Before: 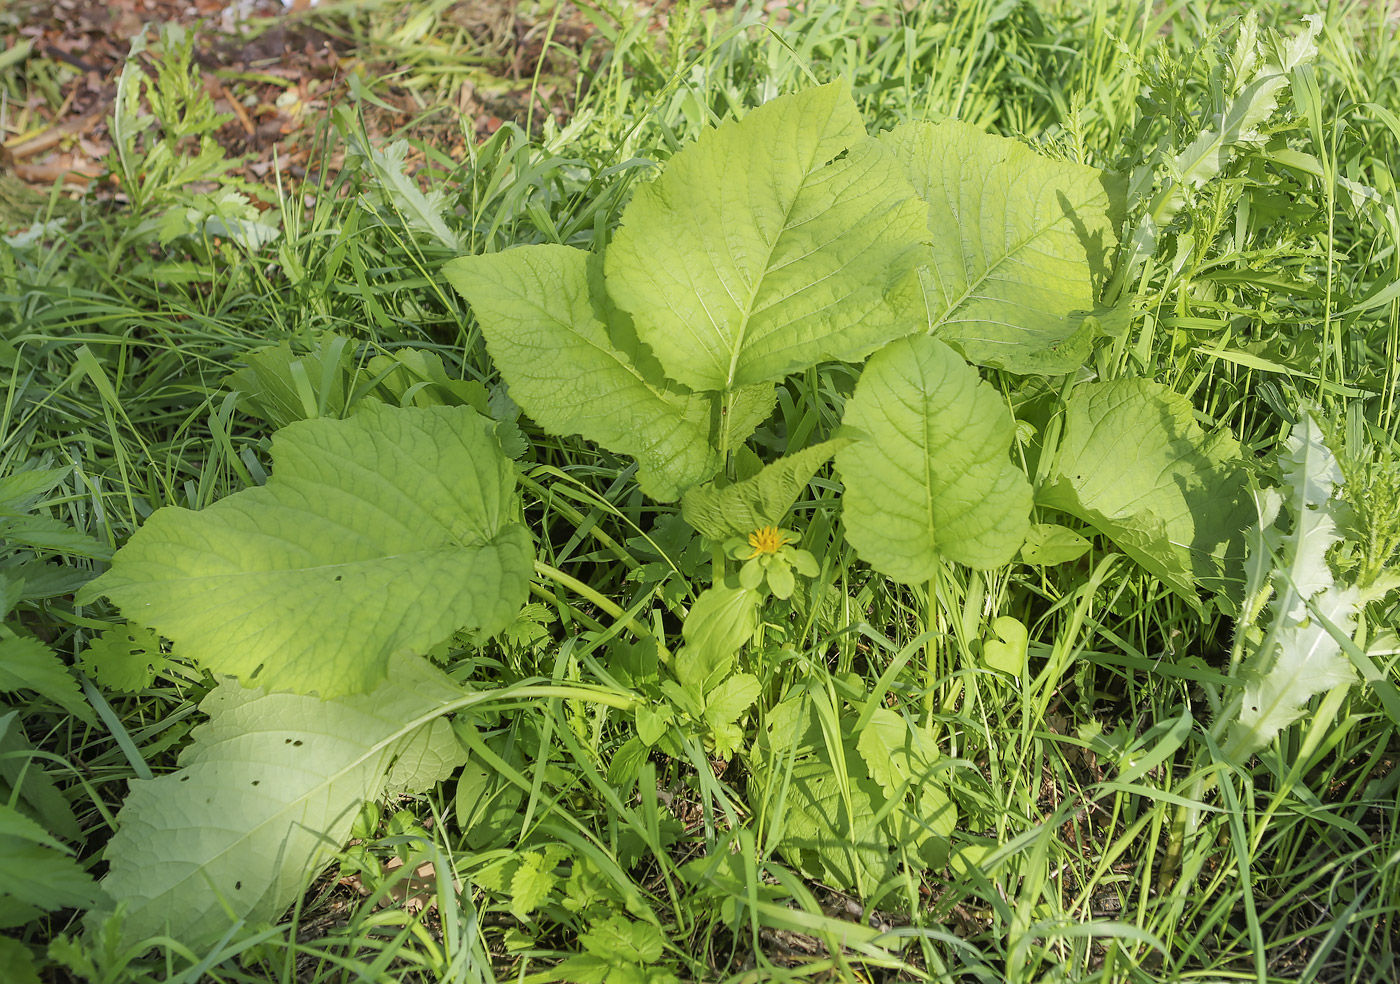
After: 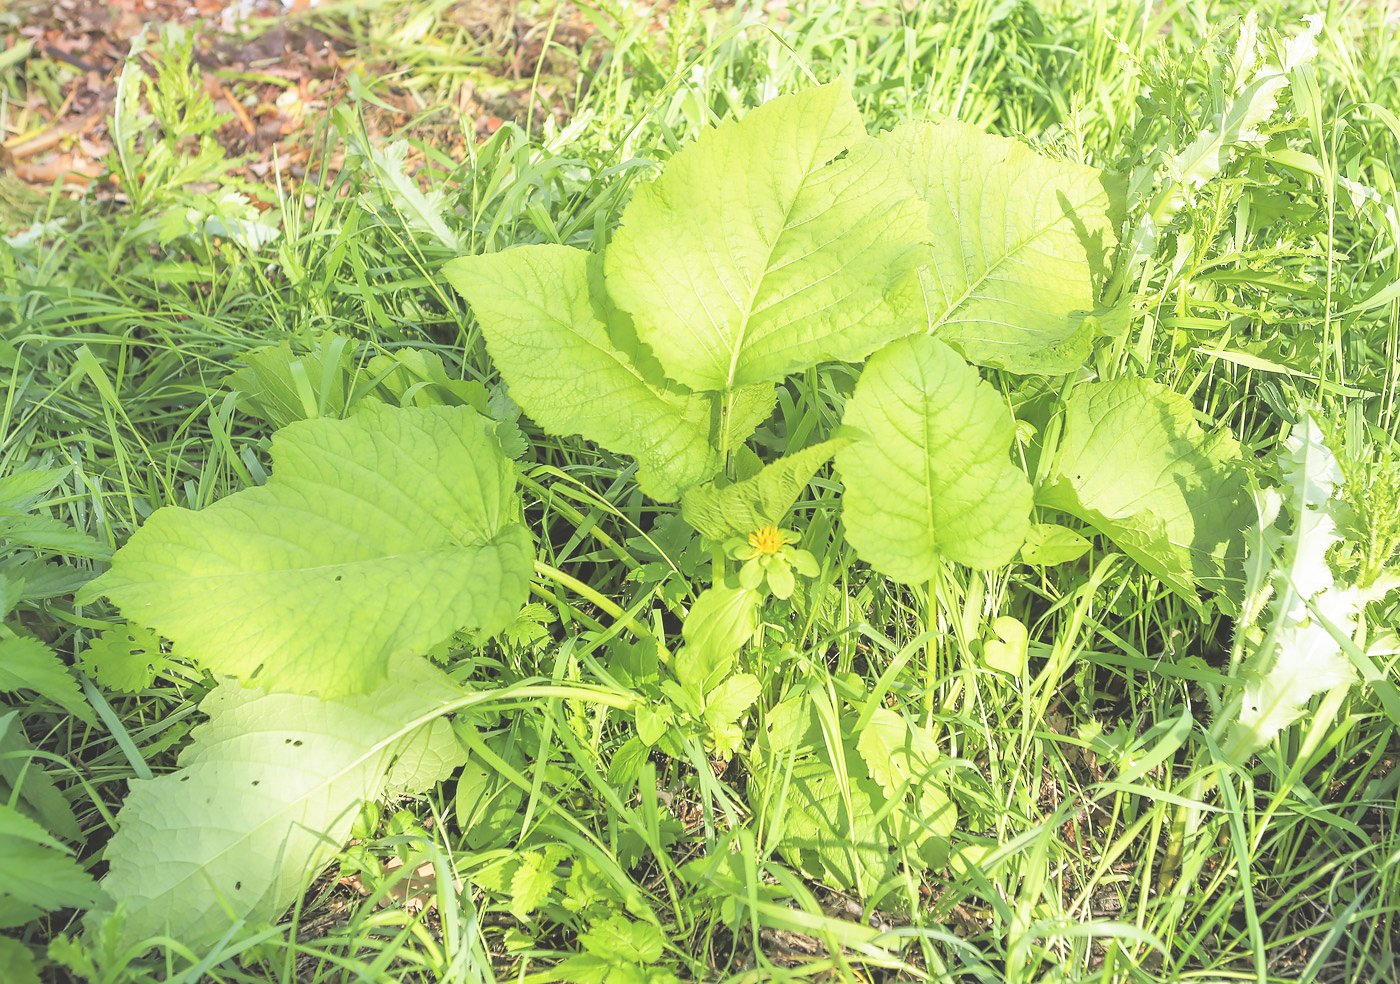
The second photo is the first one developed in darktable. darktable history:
exposure: black level correction -0.041, exposure 0.064 EV, compensate highlight preservation false
rgb levels: levels [[0.027, 0.429, 0.996], [0, 0.5, 1], [0, 0.5, 1]]
filmic rgb: black relative exposure -5.5 EV, white relative exposure 2.5 EV, threshold 3 EV, target black luminance 0%, hardness 4.51, latitude 67.35%, contrast 1.453, shadows ↔ highlights balance -3.52%, preserve chrominance no, color science v4 (2020), contrast in shadows soft, enable highlight reconstruction true
